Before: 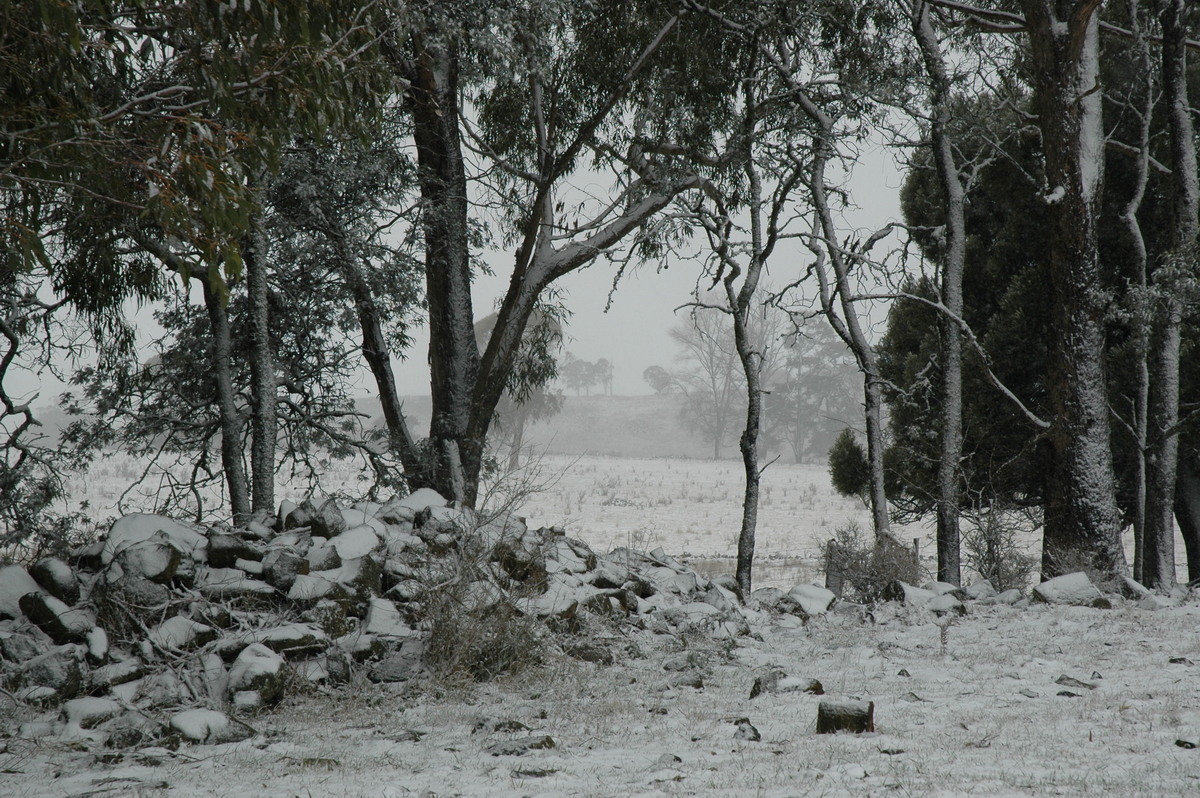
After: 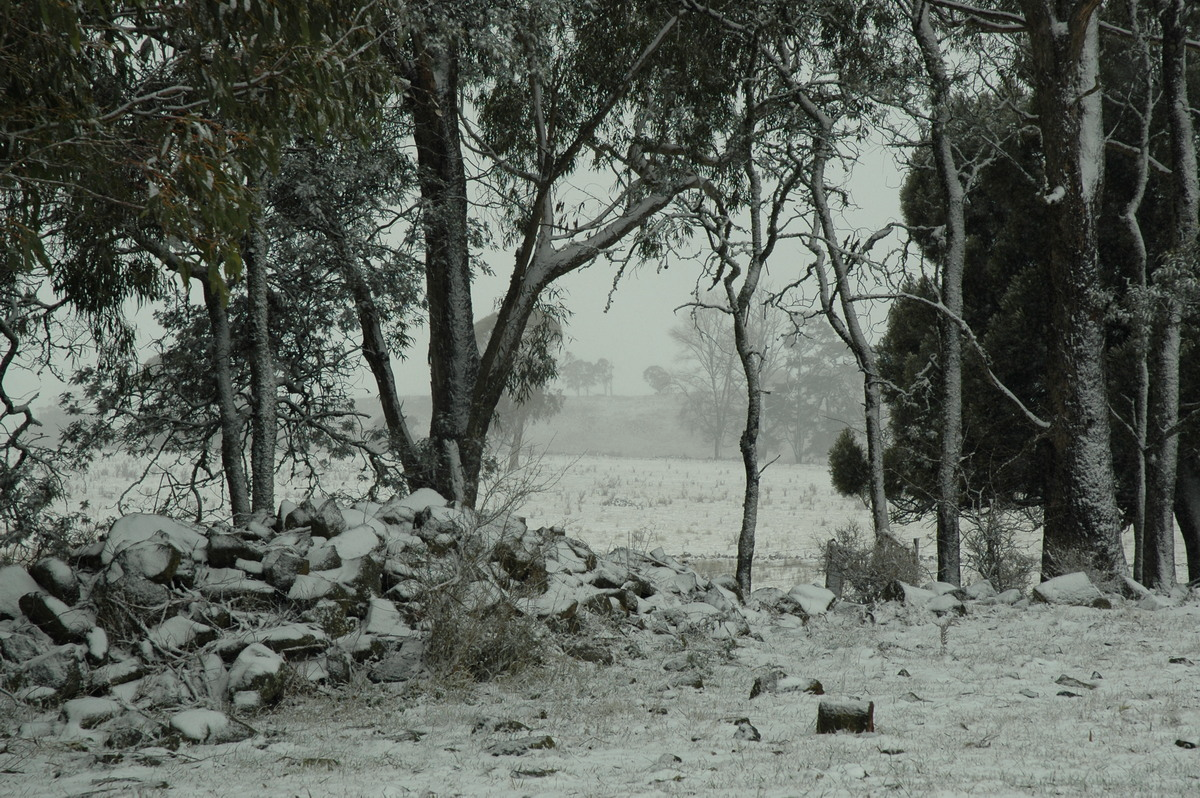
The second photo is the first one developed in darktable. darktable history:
color correction: highlights a* -4.55, highlights b* 5.05, saturation 0.956
